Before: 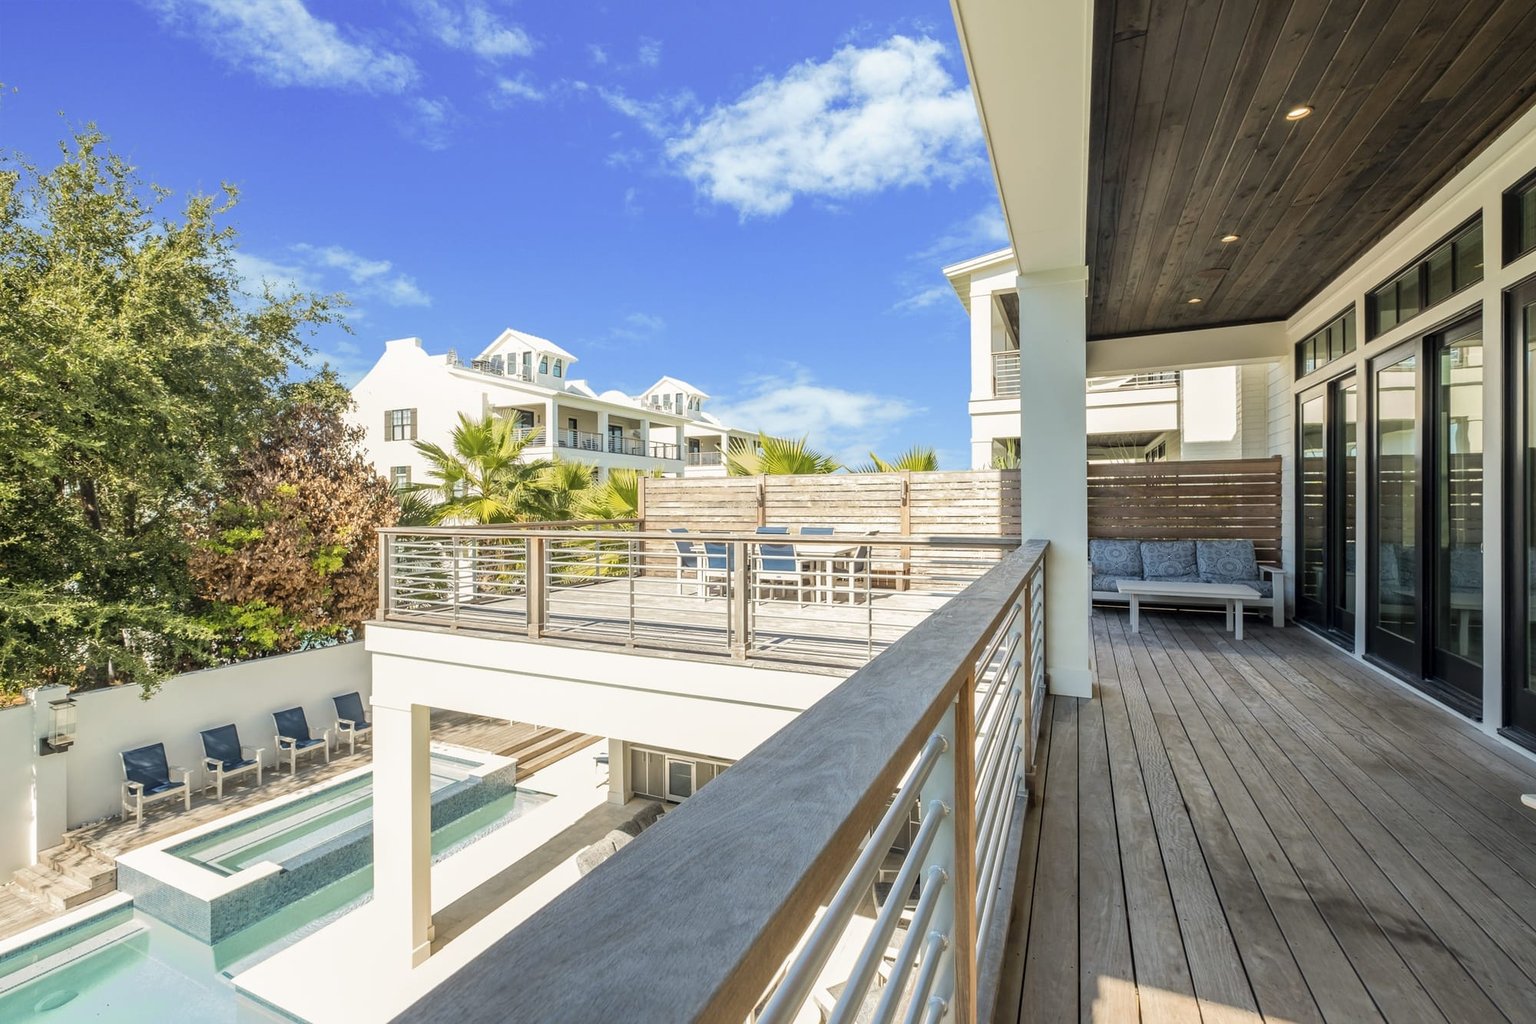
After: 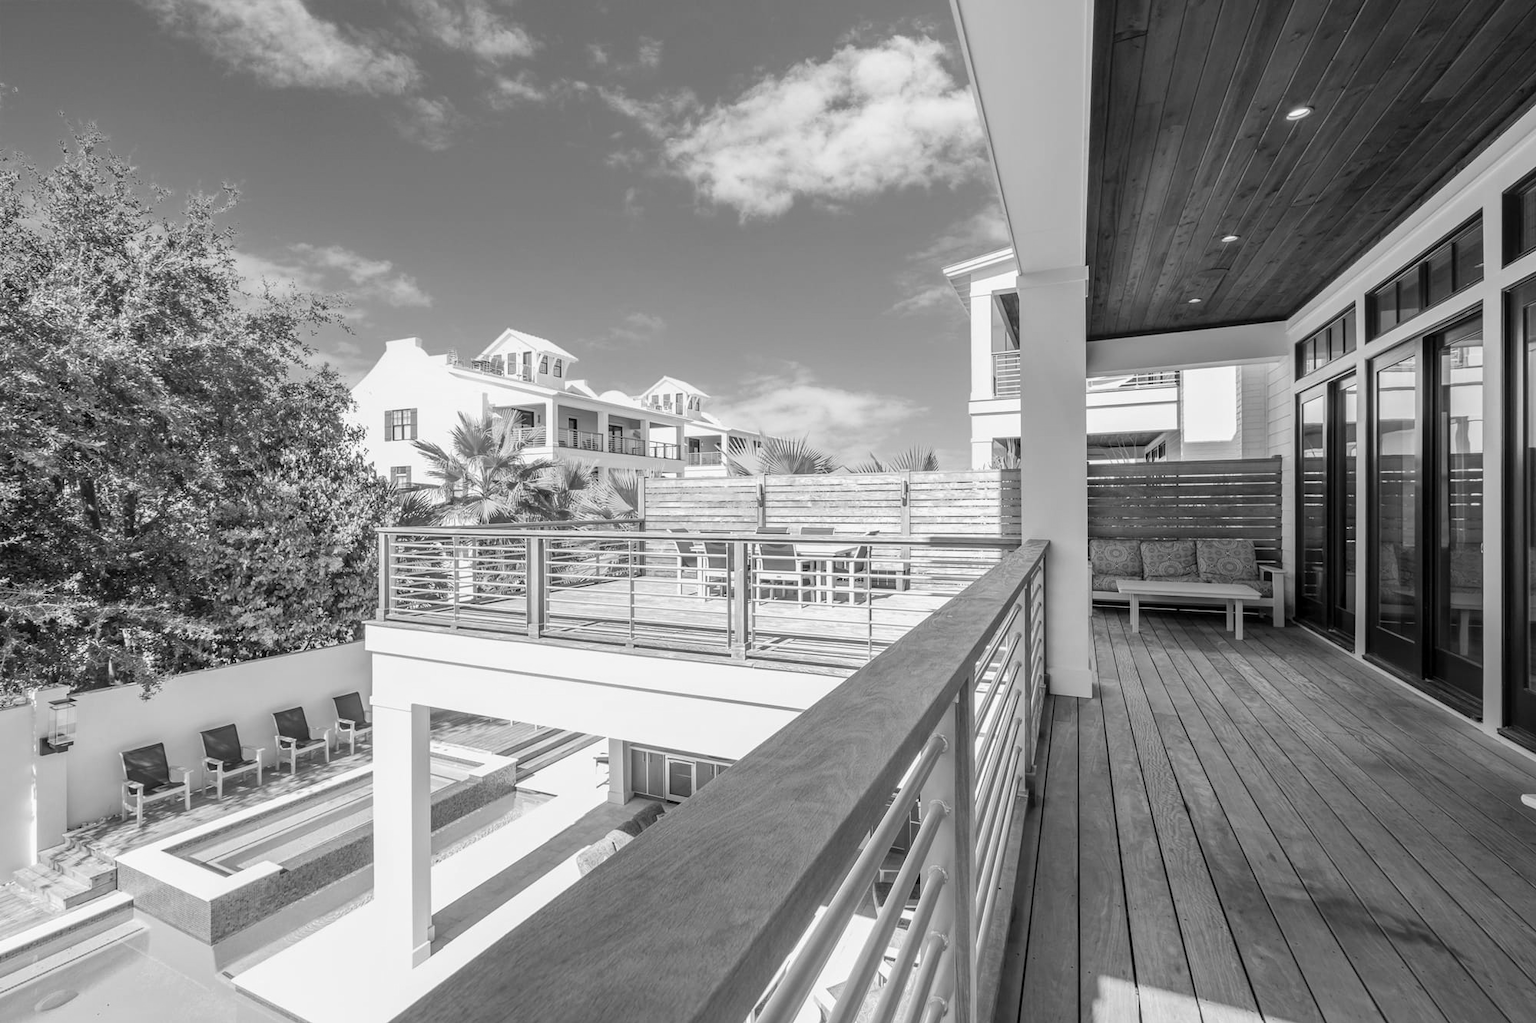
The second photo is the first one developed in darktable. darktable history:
monochrome: a 32, b 64, size 2.3
color balance rgb: linear chroma grading › global chroma 15%, perceptual saturation grading › global saturation 30%
